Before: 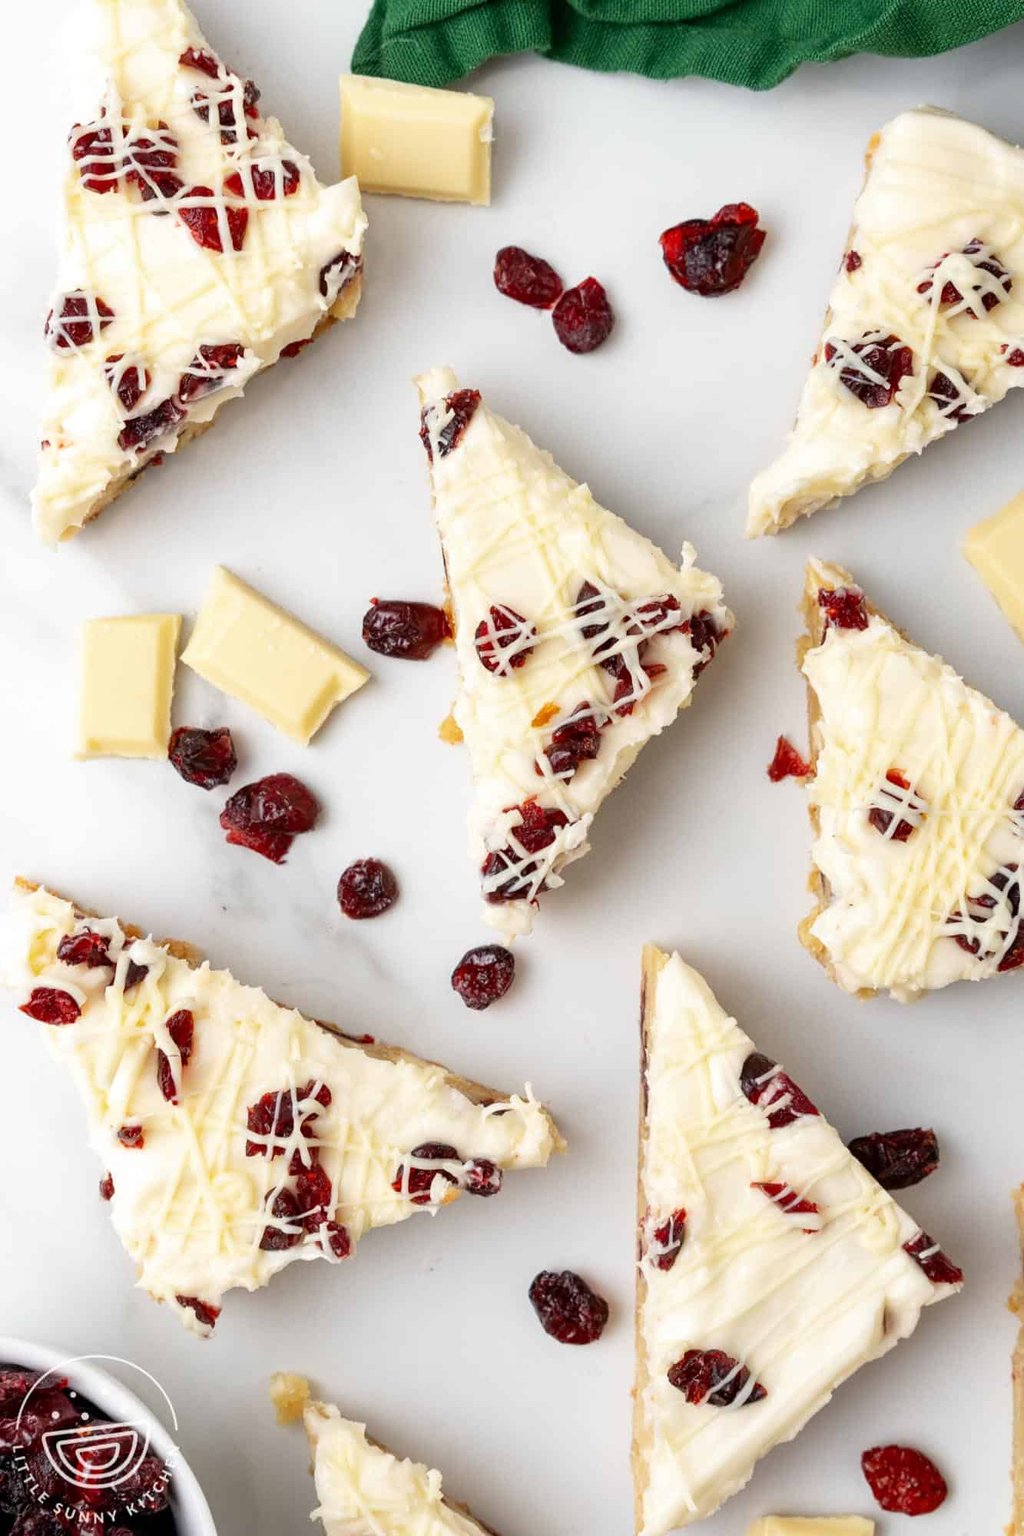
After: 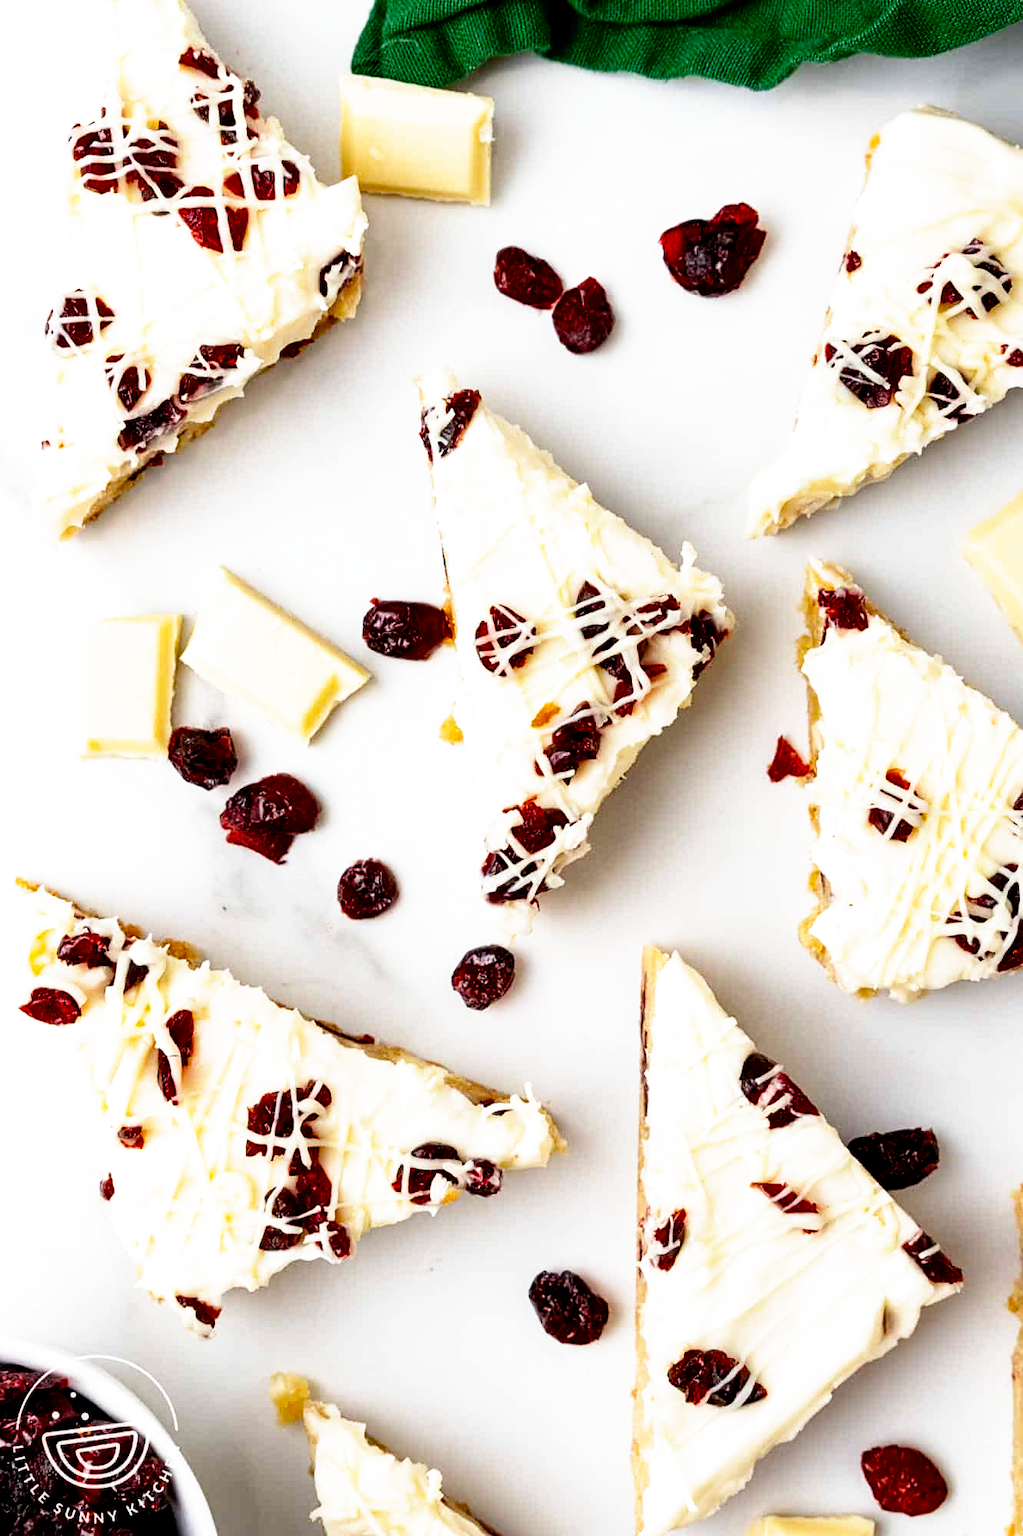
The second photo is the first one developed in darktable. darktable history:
filmic rgb: black relative exposure -8.7 EV, white relative exposure 2.7 EV, threshold 3 EV, target black luminance 0%, hardness 6.25, latitude 75%, contrast 1.325, highlights saturation mix -5%, preserve chrominance no, color science v5 (2021), iterations of high-quality reconstruction 0, enable highlight reconstruction true
color balance rgb "[color pop]": linear chroma grading › shadows 16%, perceptual saturation grading › global saturation 8%, perceptual saturation grading › shadows 4%, perceptual brilliance grading › global brilliance 2%, perceptual brilliance grading › highlights 8%, perceptual brilliance grading › shadows -4%, global vibrance 16%, saturation formula JzAzBz (2021)
highpass "[sharpening]": sharpness 6%, contrast boost 7.63% | blend: blend mode overlay, opacity 100%; mask: uniform (no mask)
